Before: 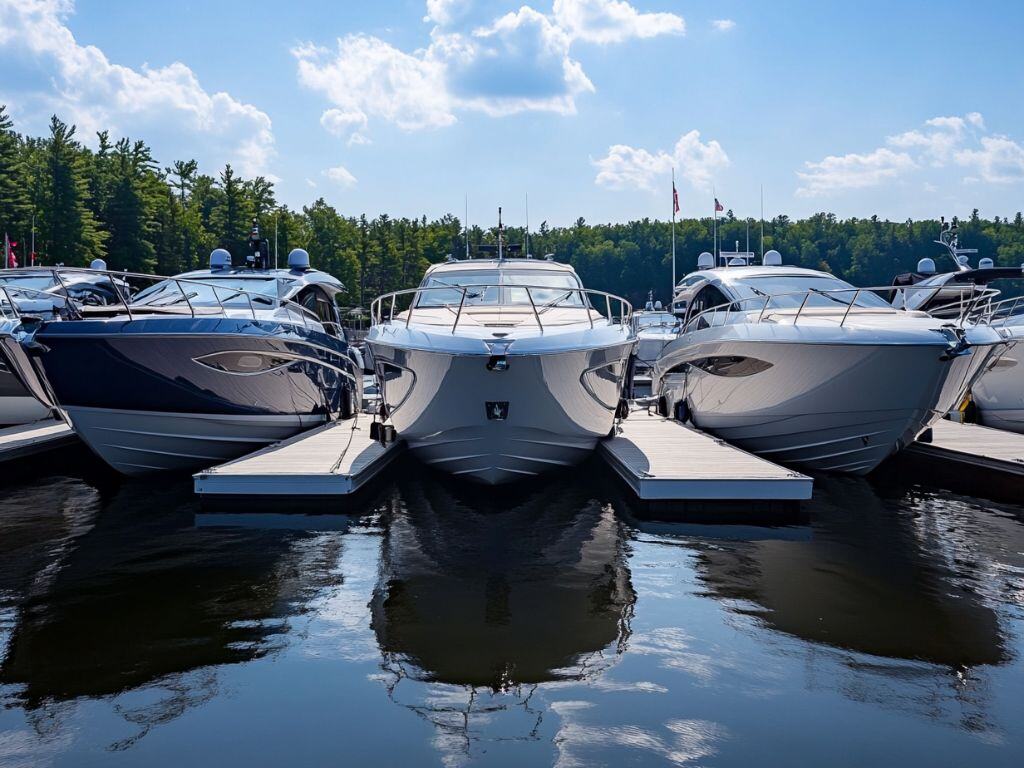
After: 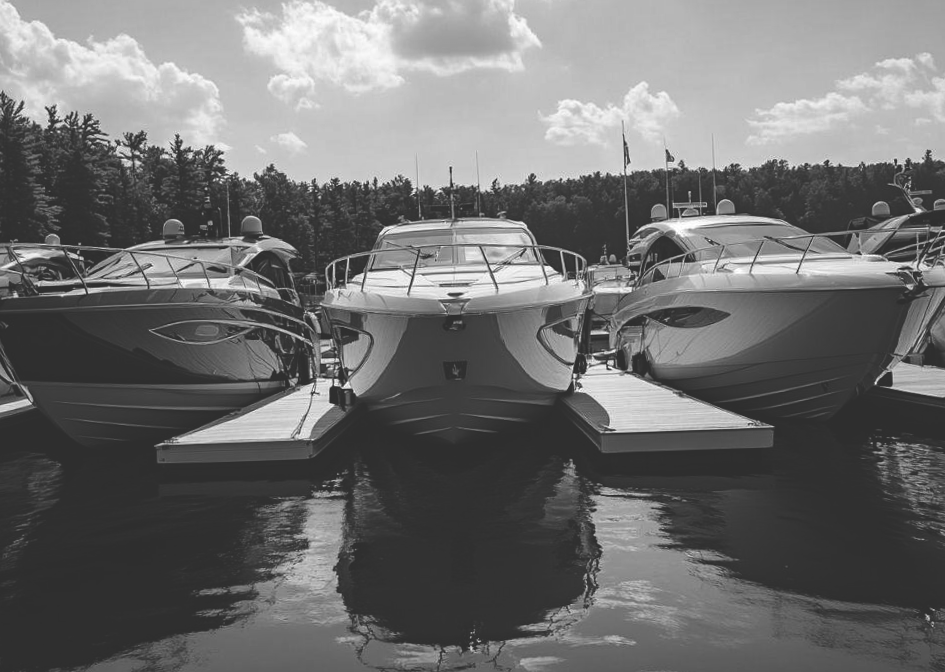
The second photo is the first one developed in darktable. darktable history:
color zones: curves: ch0 [(0.004, 0.588) (0.116, 0.636) (0.259, 0.476) (0.423, 0.464) (0.75, 0.5)]; ch1 [(0, 0) (0.143, 0) (0.286, 0) (0.429, 0) (0.571, 0) (0.714, 0) (0.857, 0)]
rgb curve: curves: ch0 [(0, 0.186) (0.314, 0.284) (0.576, 0.466) (0.805, 0.691) (0.936, 0.886)]; ch1 [(0, 0.186) (0.314, 0.284) (0.581, 0.534) (0.771, 0.746) (0.936, 0.958)]; ch2 [(0, 0.216) (0.275, 0.39) (1, 1)], mode RGB, independent channels, compensate middle gray true, preserve colors none
rotate and perspective: rotation -2.12°, lens shift (vertical) 0.009, lens shift (horizontal) -0.008, automatic cropping original format, crop left 0.036, crop right 0.964, crop top 0.05, crop bottom 0.959
crop: left 1.964%, top 3.251%, right 1.122%, bottom 4.933%
